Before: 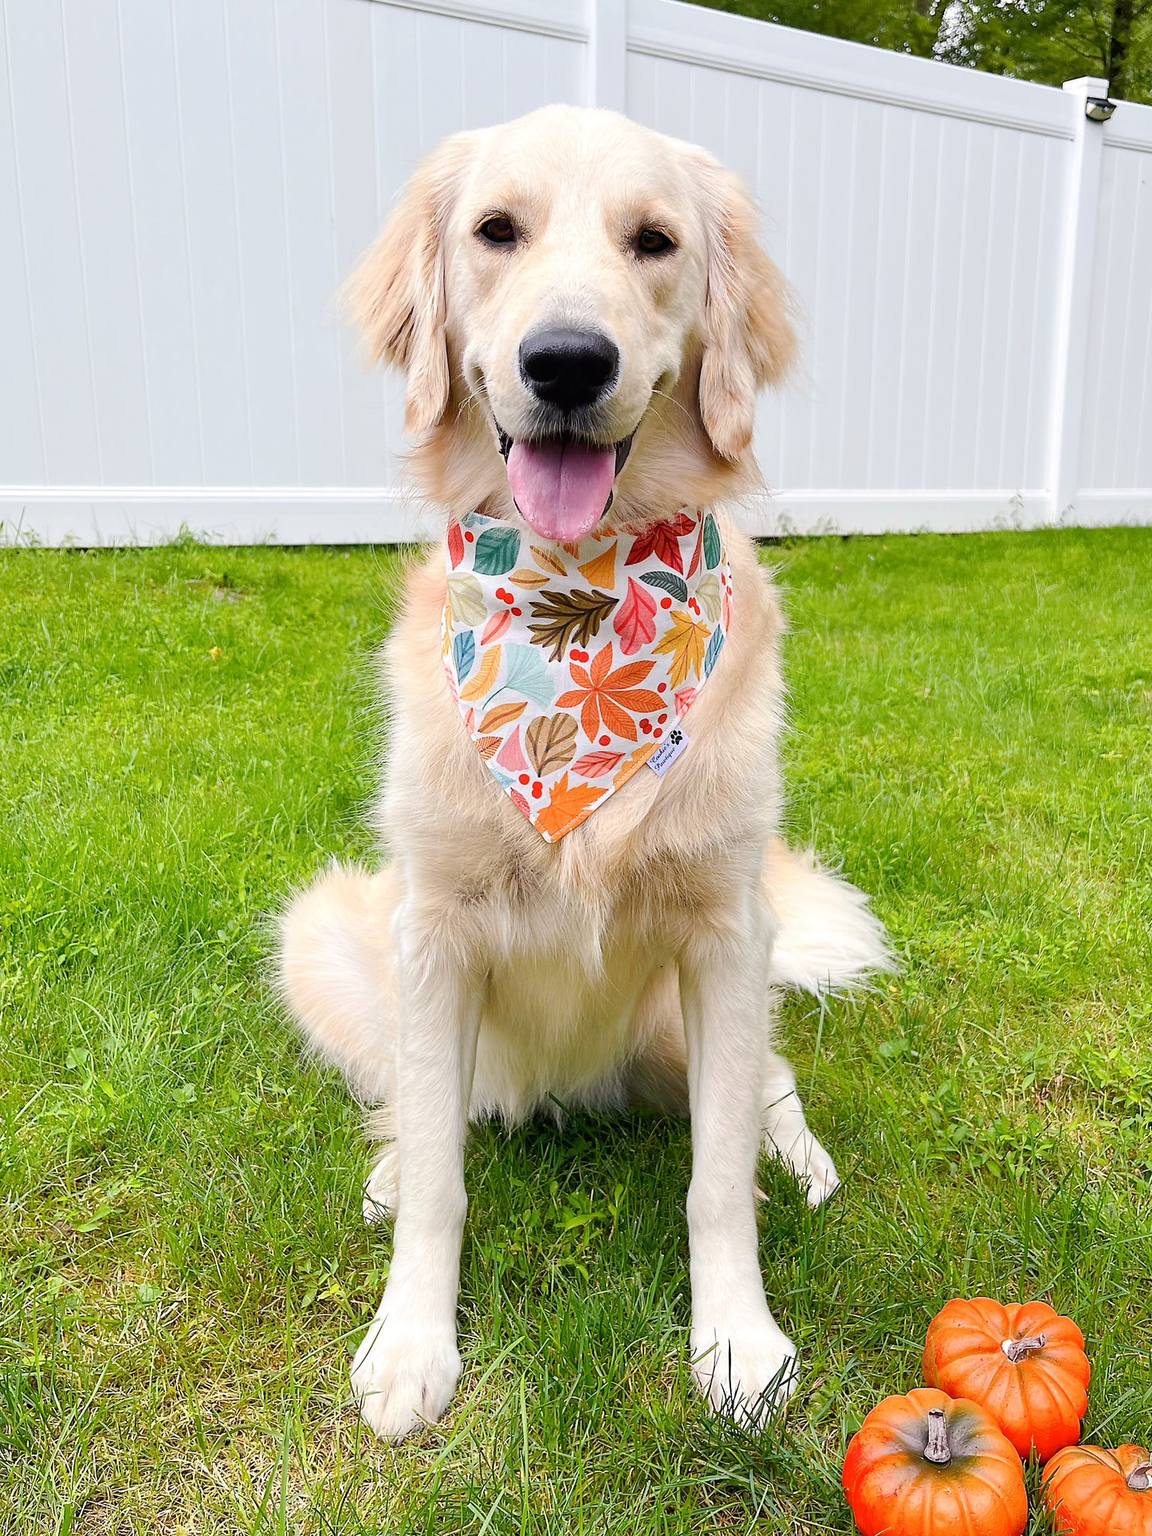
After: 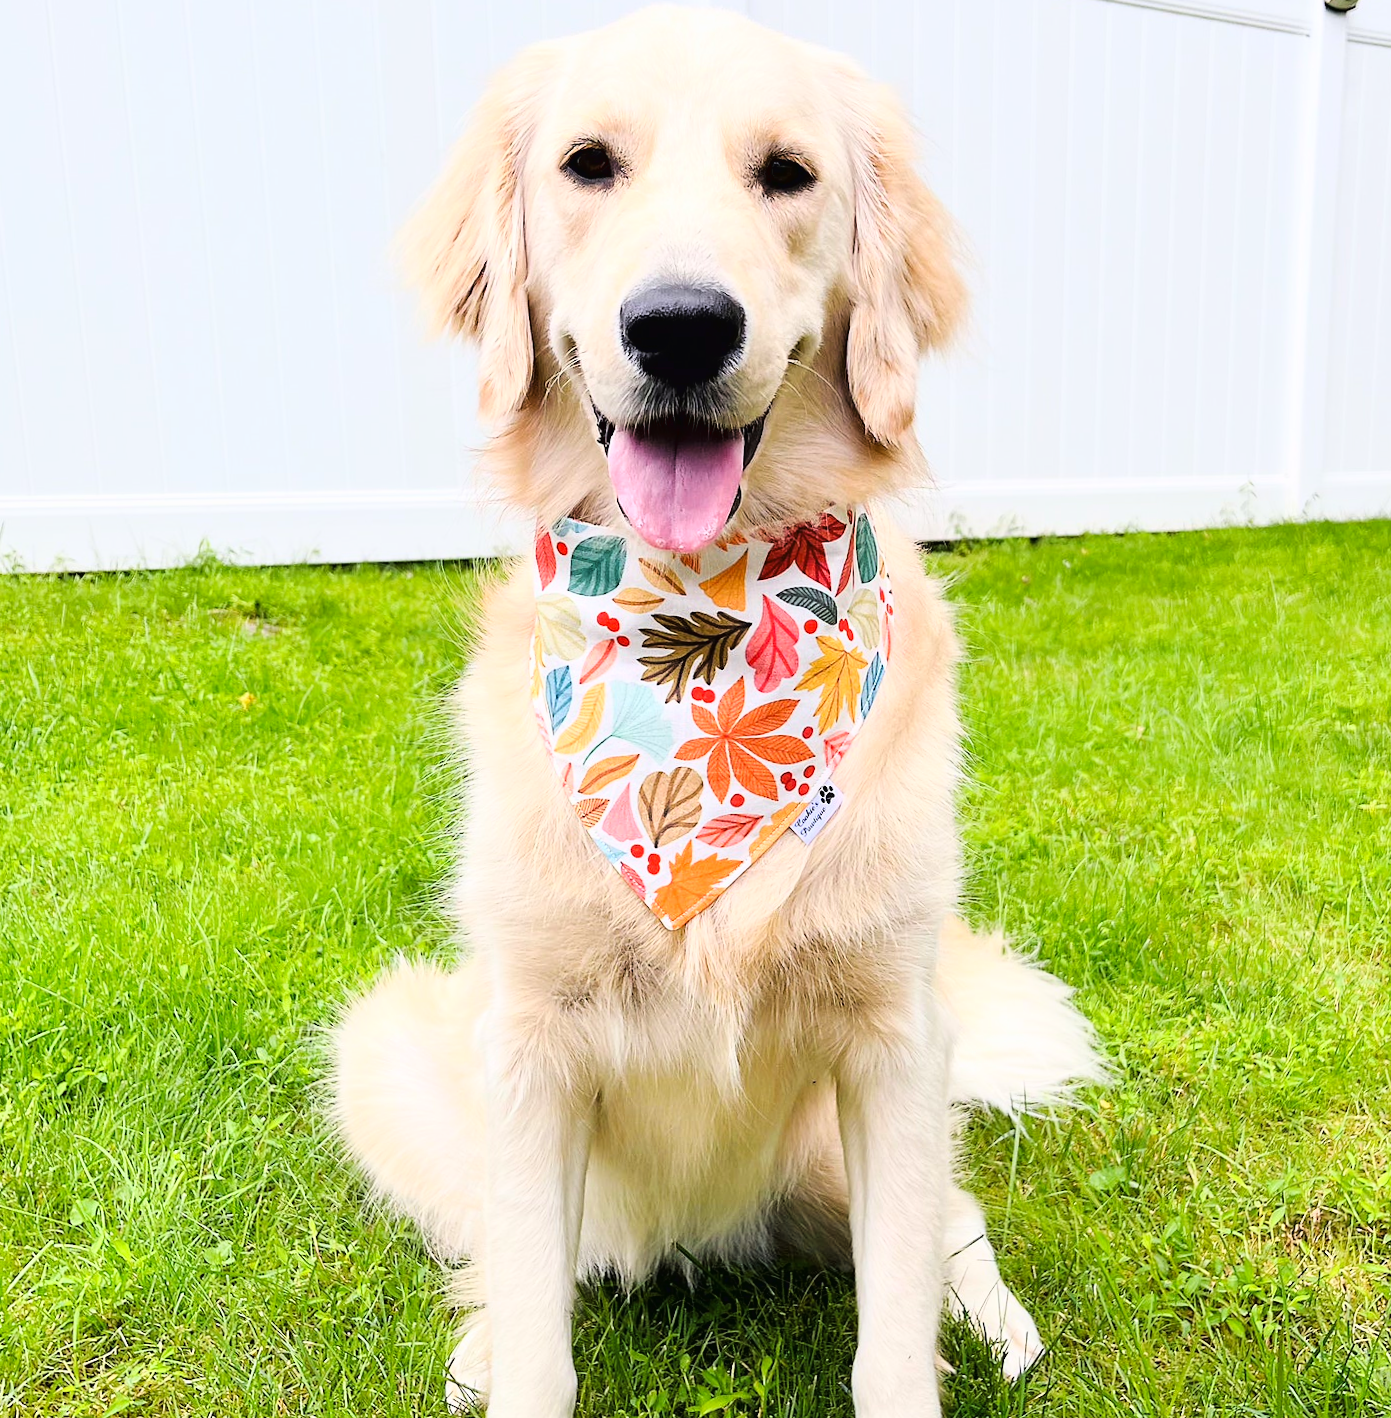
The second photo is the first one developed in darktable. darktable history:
base curve: exposure shift 0, preserve colors none
crop: left 2.737%, top 7.287%, right 3.421%, bottom 20.179%
tone curve: curves: ch0 [(0, 0.016) (0.11, 0.039) (0.259, 0.235) (0.383, 0.437) (0.499, 0.597) (0.733, 0.867) (0.843, 0.948) (1, 1)], color space Lab, linked channels, preserve colors none
rotate and perspective: rotation -1.17°, automatic cropping off
exposure: exposure -0.072 EV, compensate highlight preservation false
